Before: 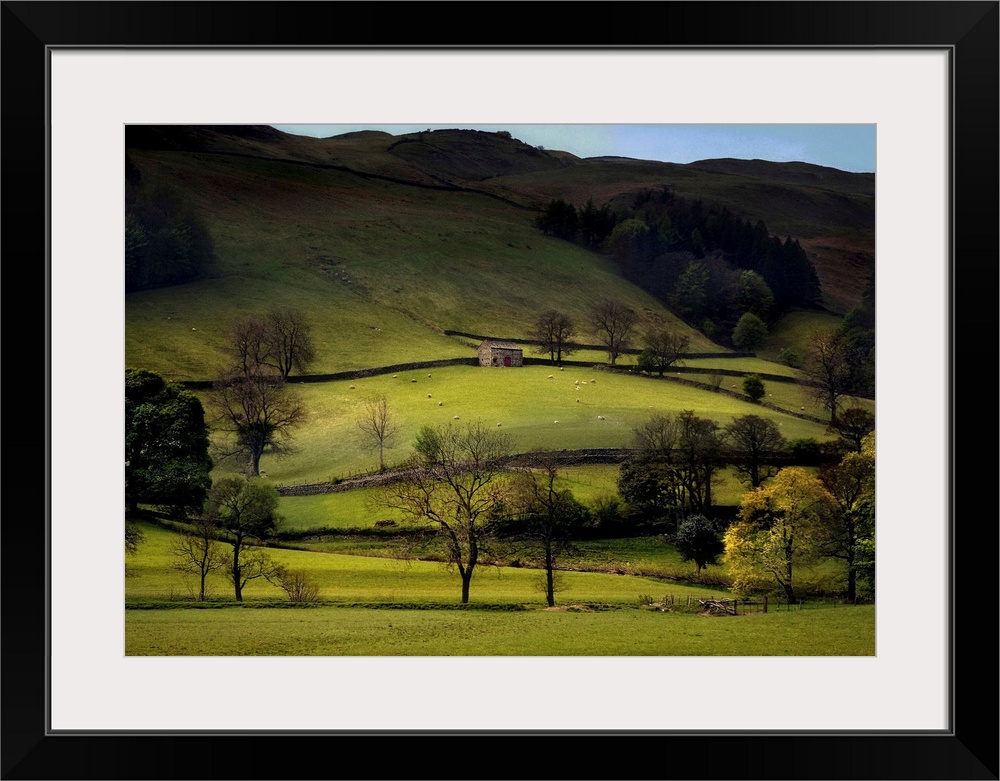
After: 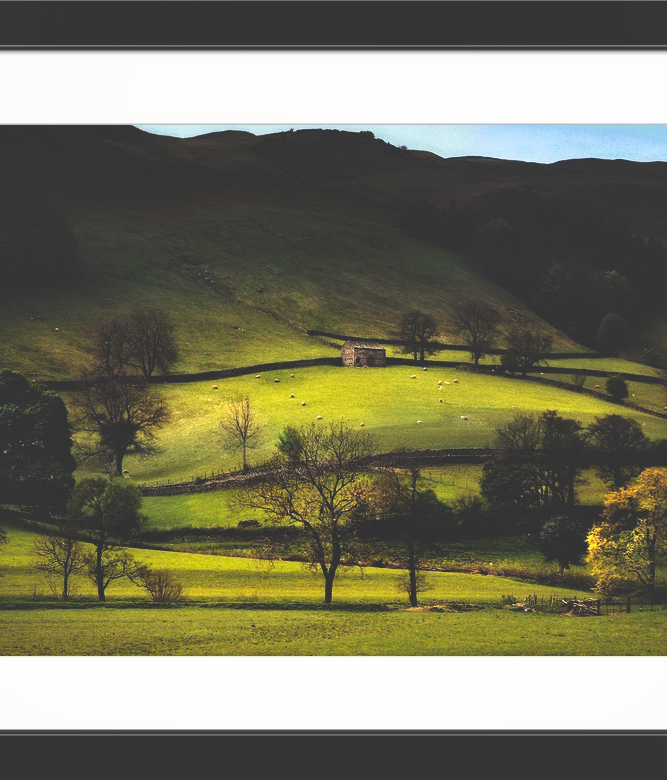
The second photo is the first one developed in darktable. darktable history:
base curve: curves: ch0 [(0, 0.036) (0.007, 0.037) (0.604, 0.887) (1, 1)], preserve colors none
crop and rotate: left 13.771%, right 19.519%
local contrast: mode bilateral grid, contrast 20, coarseness 50, detail 119%, midtone range 0.2
